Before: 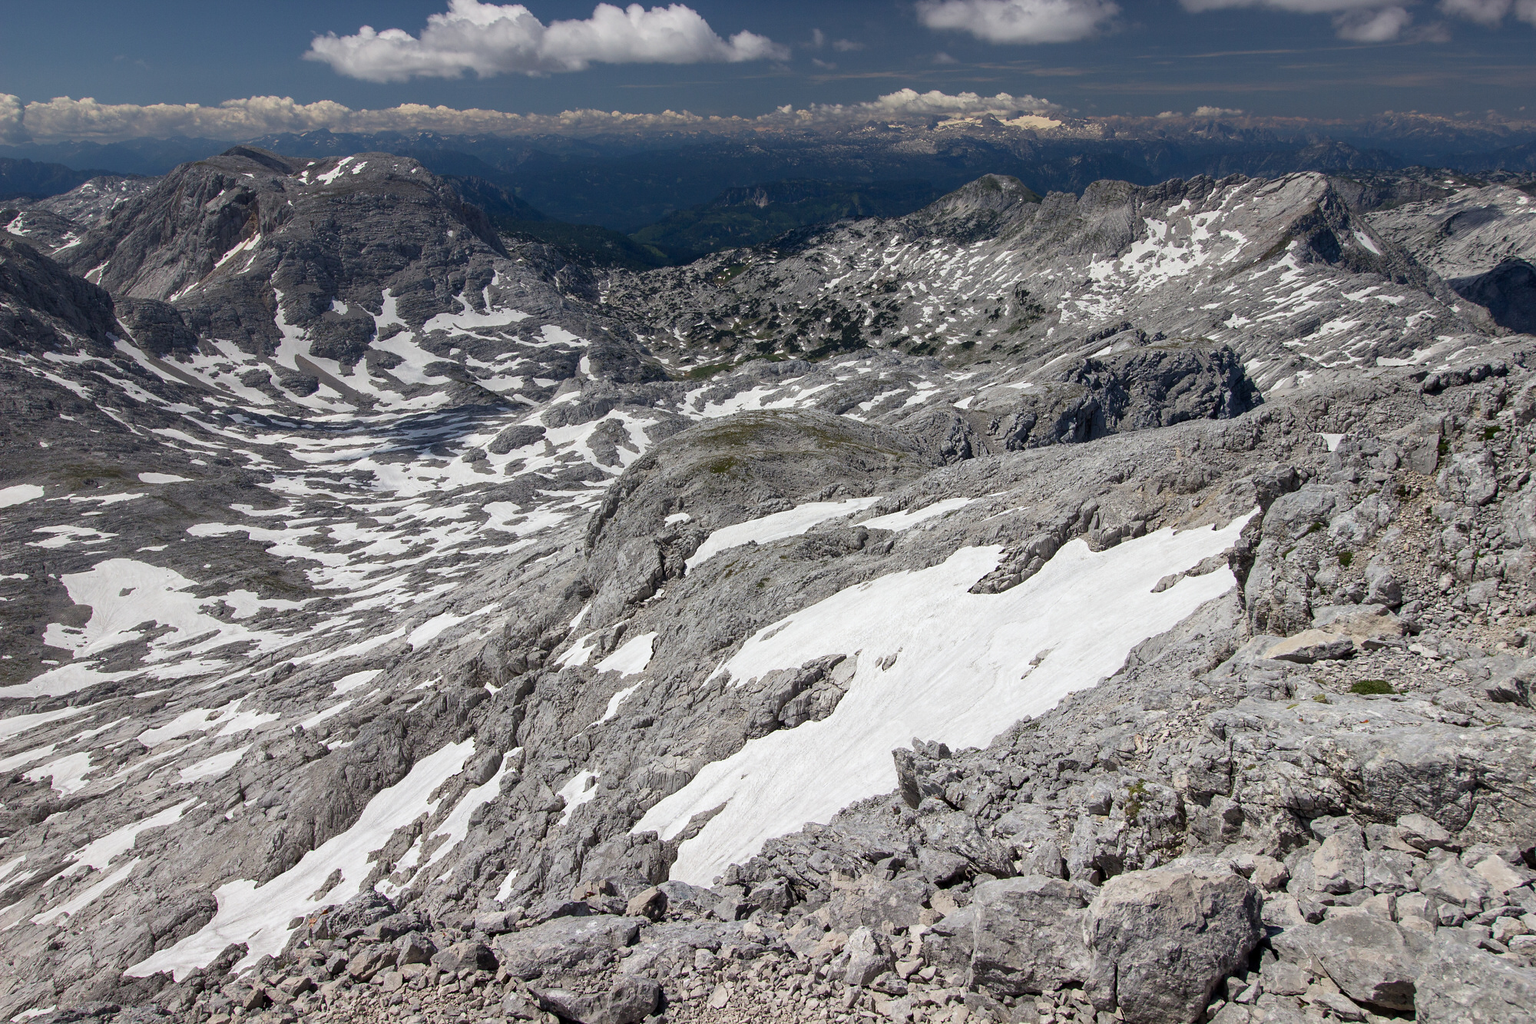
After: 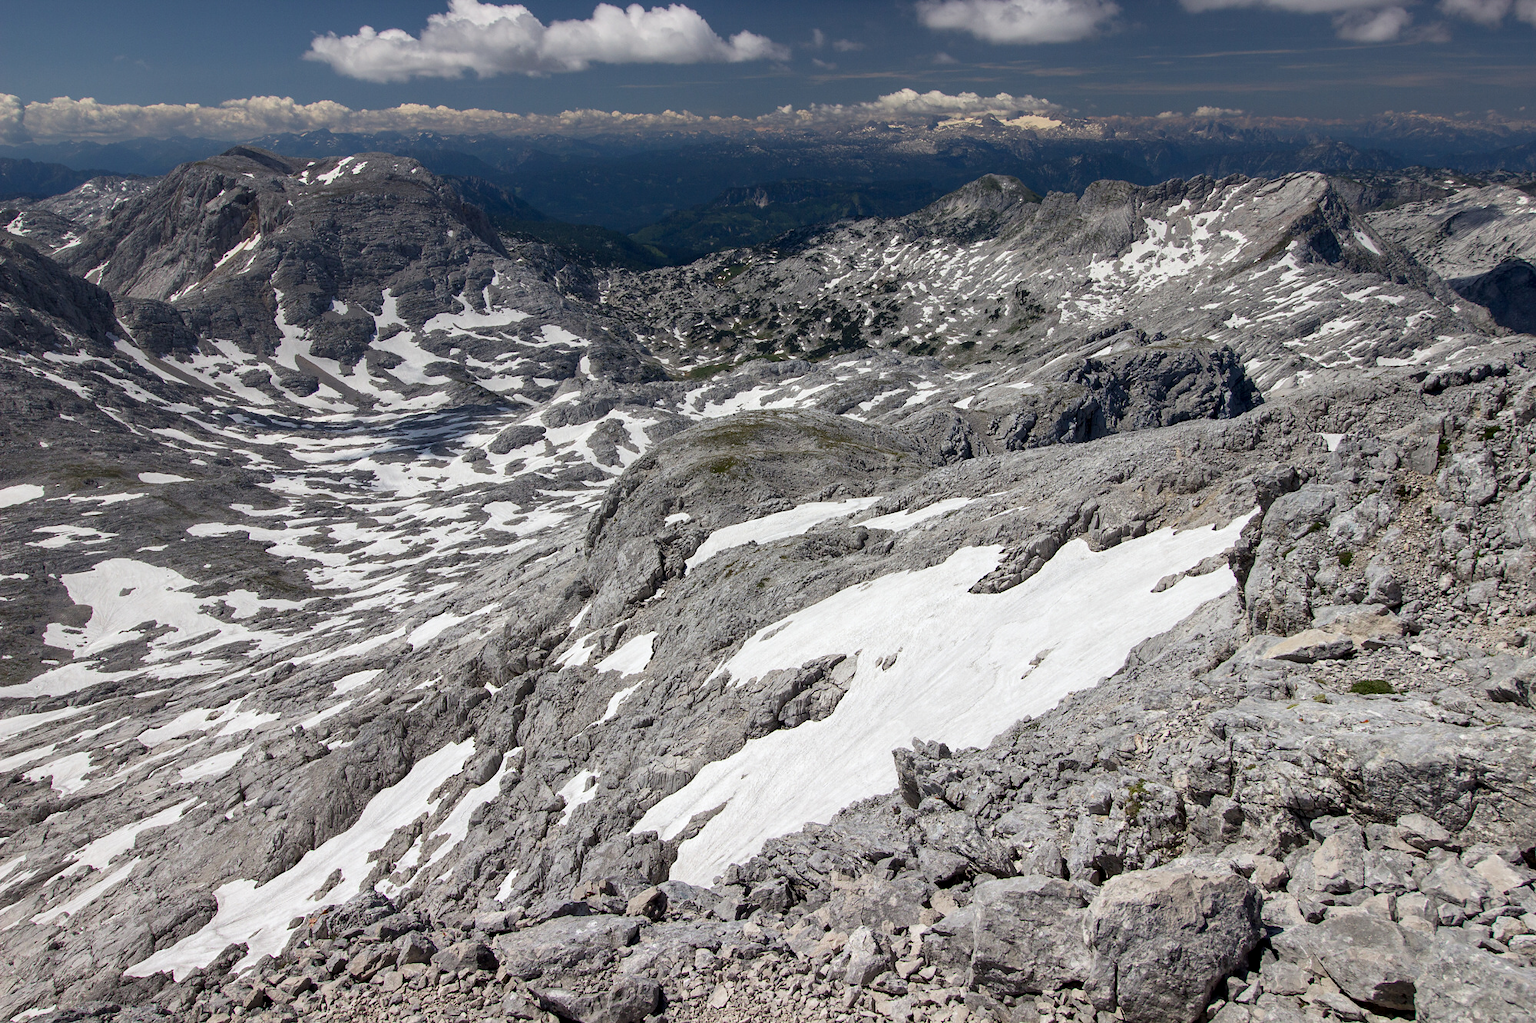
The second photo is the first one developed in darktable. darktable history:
contrast equalizer: octaves 7, y [[0.6 ×6], [0.55 ×6], [0 ×6], [0 ×6], [0 ×6]], mix 0.15
